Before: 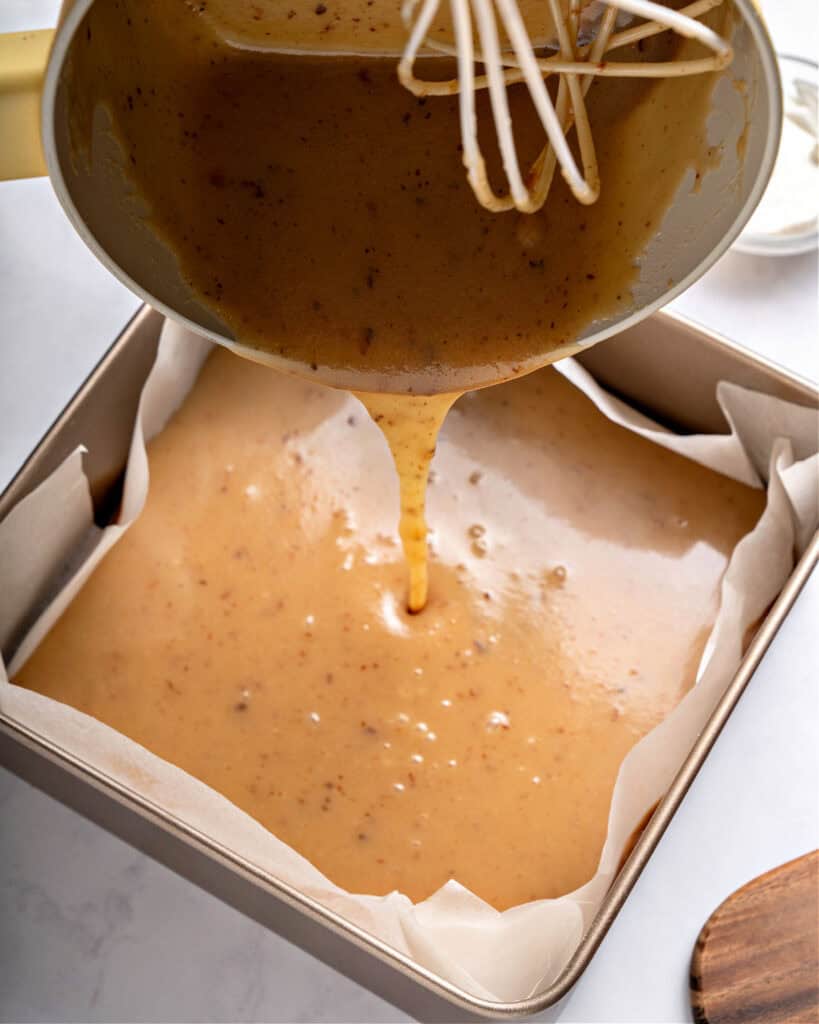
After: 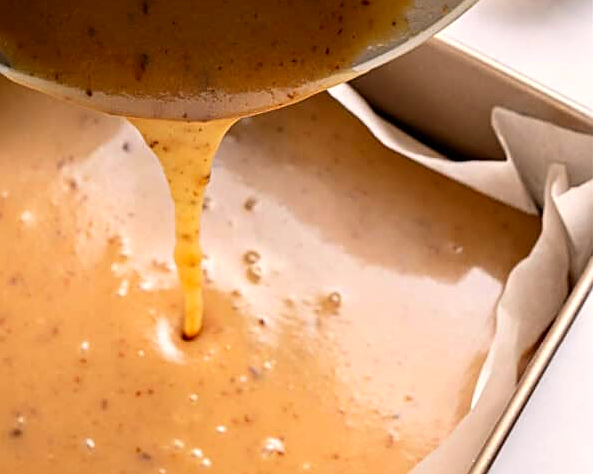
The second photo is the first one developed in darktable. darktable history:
crop and rotate: left 27.496%, top 26.809%, bottom 26.853%
contrast brightness saturation: contrast 0.105, brightness 0.034, saturation 0.087
sharpen: on, module defaults
color correction: highlights a* 3.91, highlights b* 5.15
